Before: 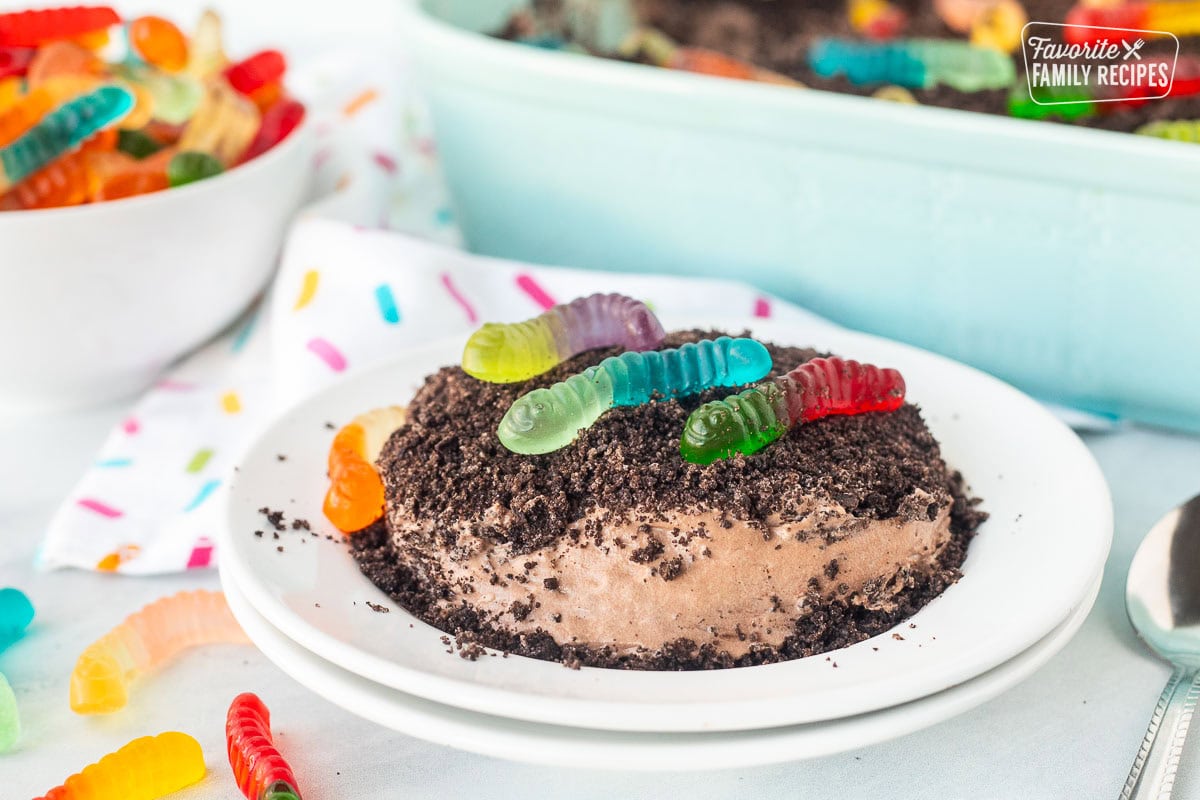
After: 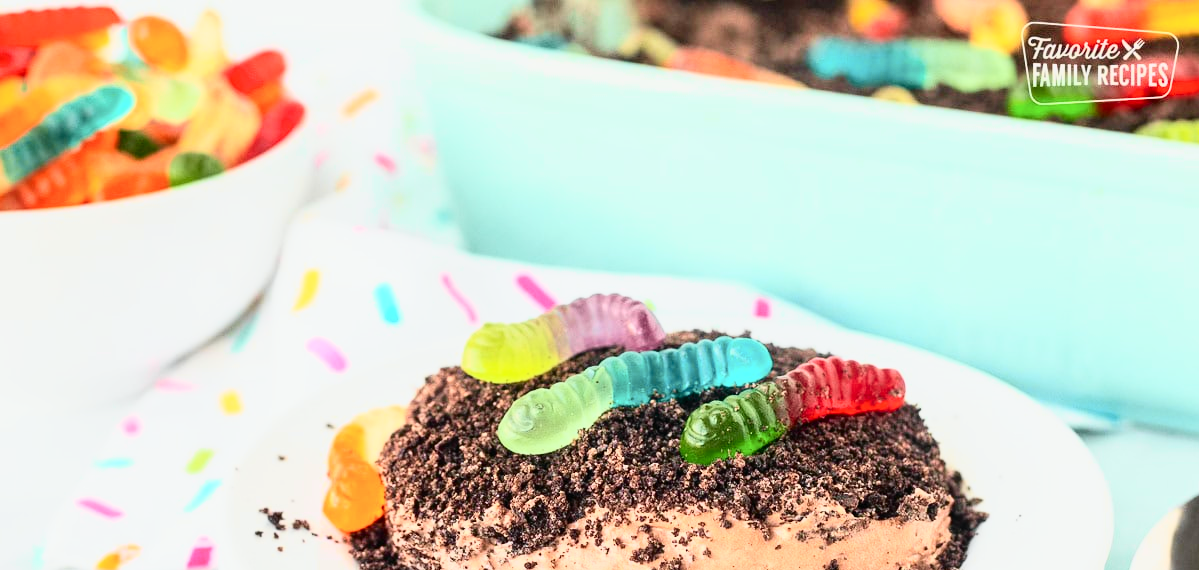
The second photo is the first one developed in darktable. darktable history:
tone curve: curves: ch0 [(0, 0) (0.131, 0.094) (0.326, 0.386) (0.481, 0.623) (0.593, 0.764) (0.812, 0.933) (1, 0.974)]; ch1 [(0, 0) (0.366, 0.367) (0.475, 0.453) (0.494, 0.493) (0.504, 0.497) (0.553, 0.584) (1, 1)]; ch2 [(0, 0) (0.333, 0.346) (0.375, 0.375) (0.424, 0.43) (0.476, 0.492) (0.502, 0.503) (0.533, 0.556) (0.566, 0.599) (0.614, 0.653) (1, 1)], color space Lab, independent channels, preserve colors none
exposure: compensate highlight preservation false
crop: right 0%, bottom 28.65%
